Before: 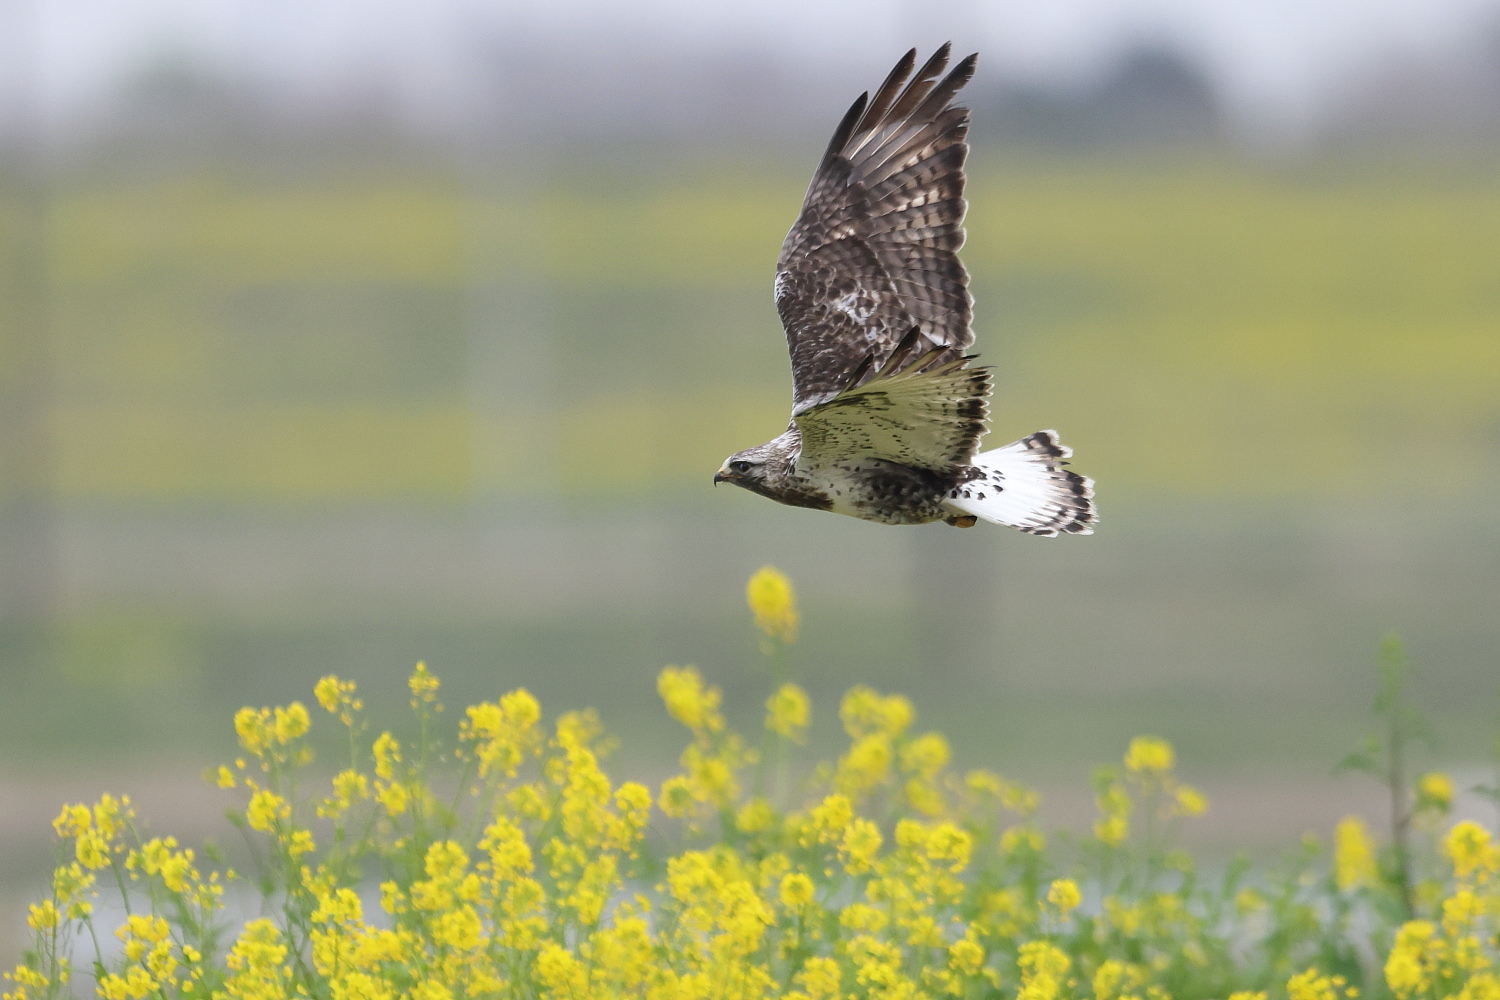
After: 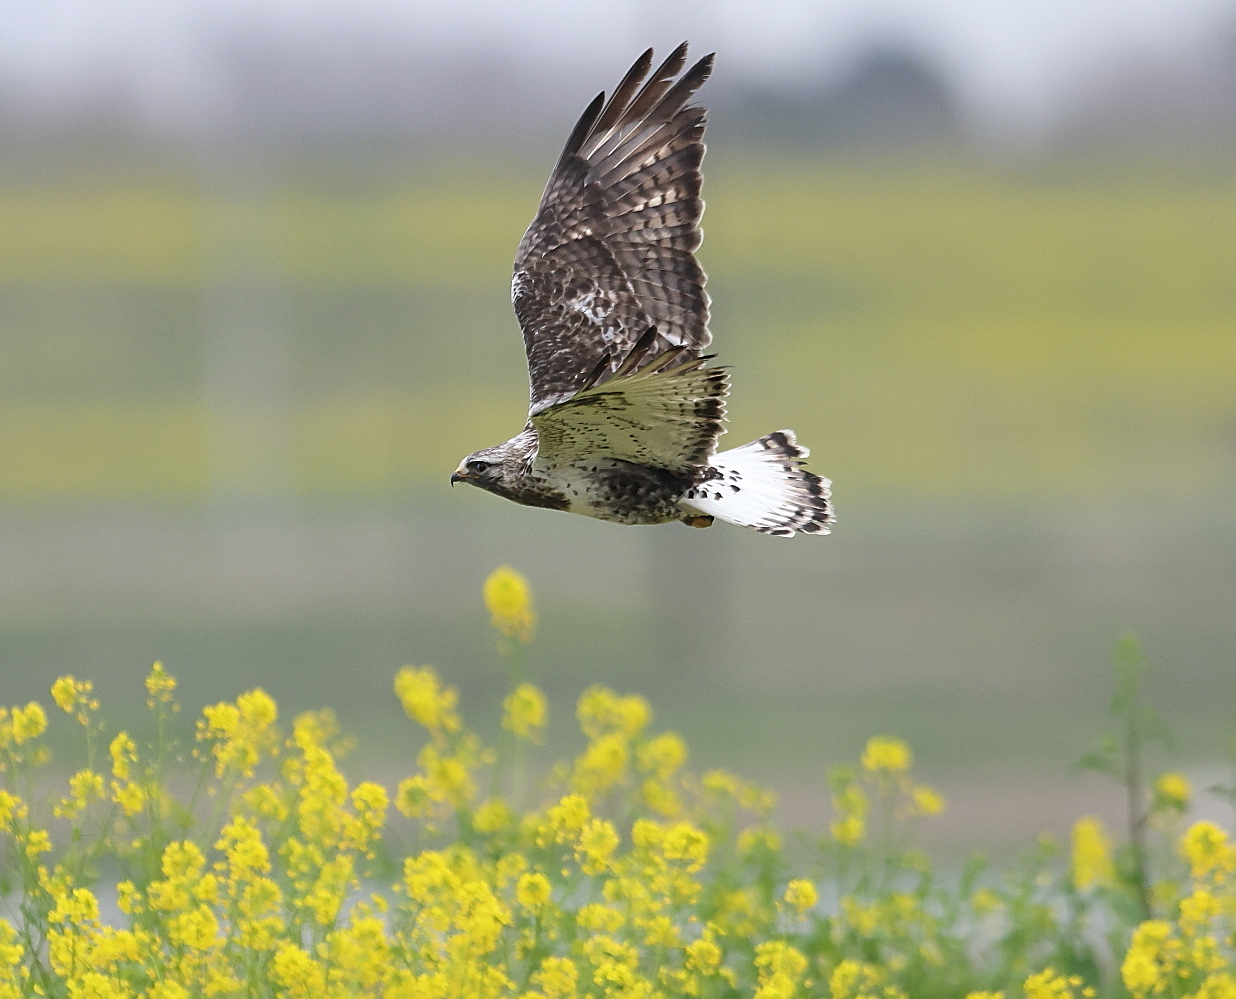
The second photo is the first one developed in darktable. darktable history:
sharpen: on, module defaults
crop: left 17.577%, bottom 0.016%
